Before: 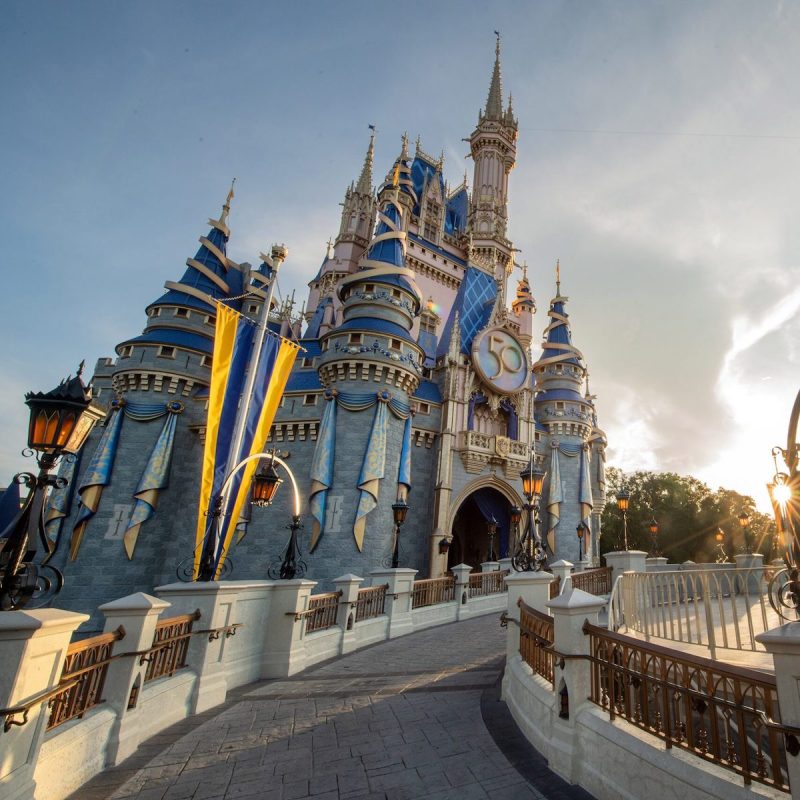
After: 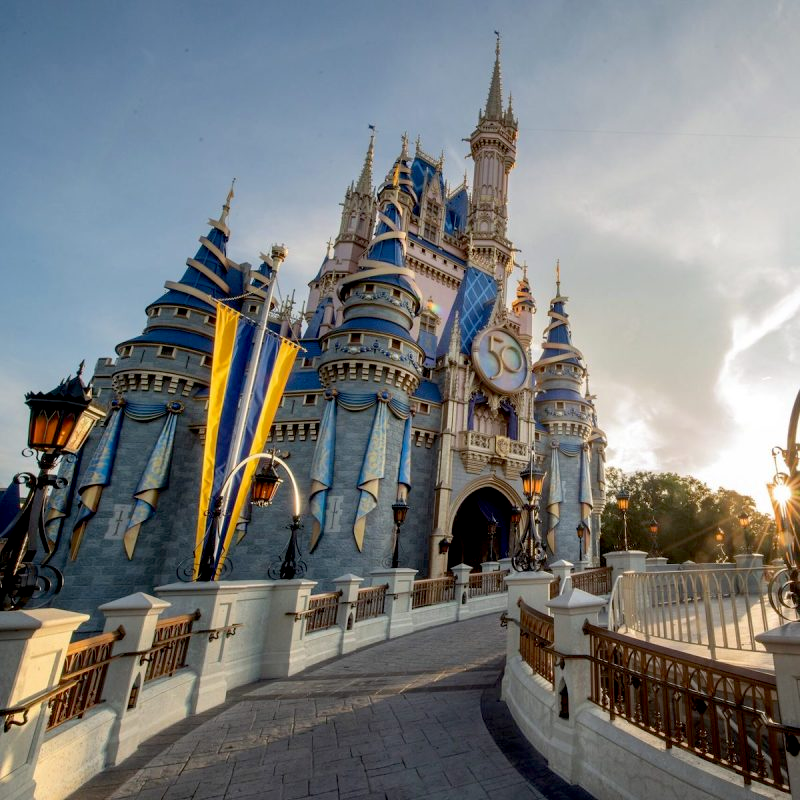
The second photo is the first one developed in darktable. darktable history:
exposure: black level correction 0.009, compensate highlight preservation false
